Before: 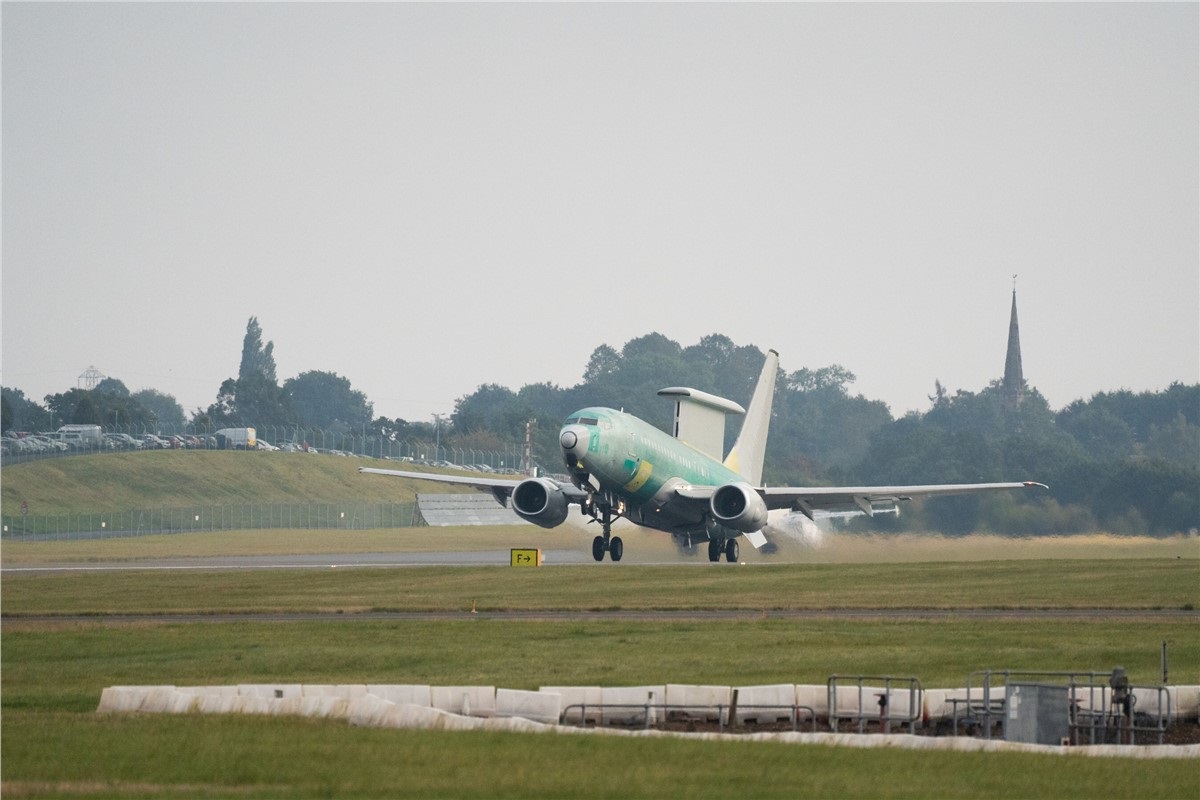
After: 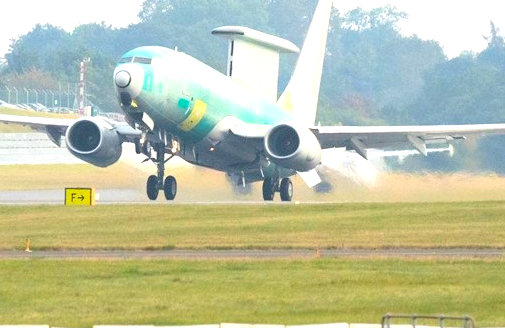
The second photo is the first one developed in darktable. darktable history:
exposure: black level correction 0, exposure 1.1 EV, compensate highlight preservation false
contrast brightness saturation: contrast 0.07, brightness 0.18, saturation 0.4
crop: left 37.221%, top 45.169%, right 20.63%, bottom 13.777%
